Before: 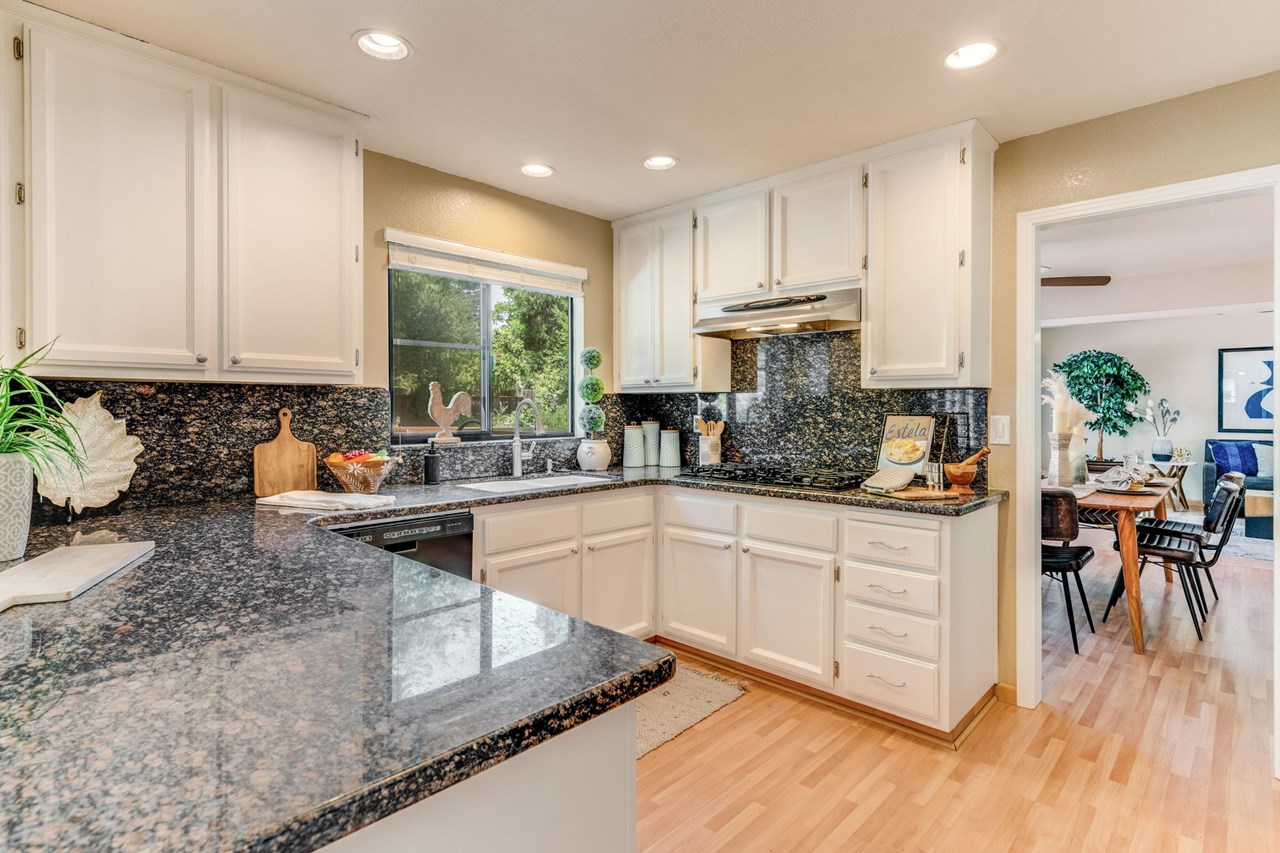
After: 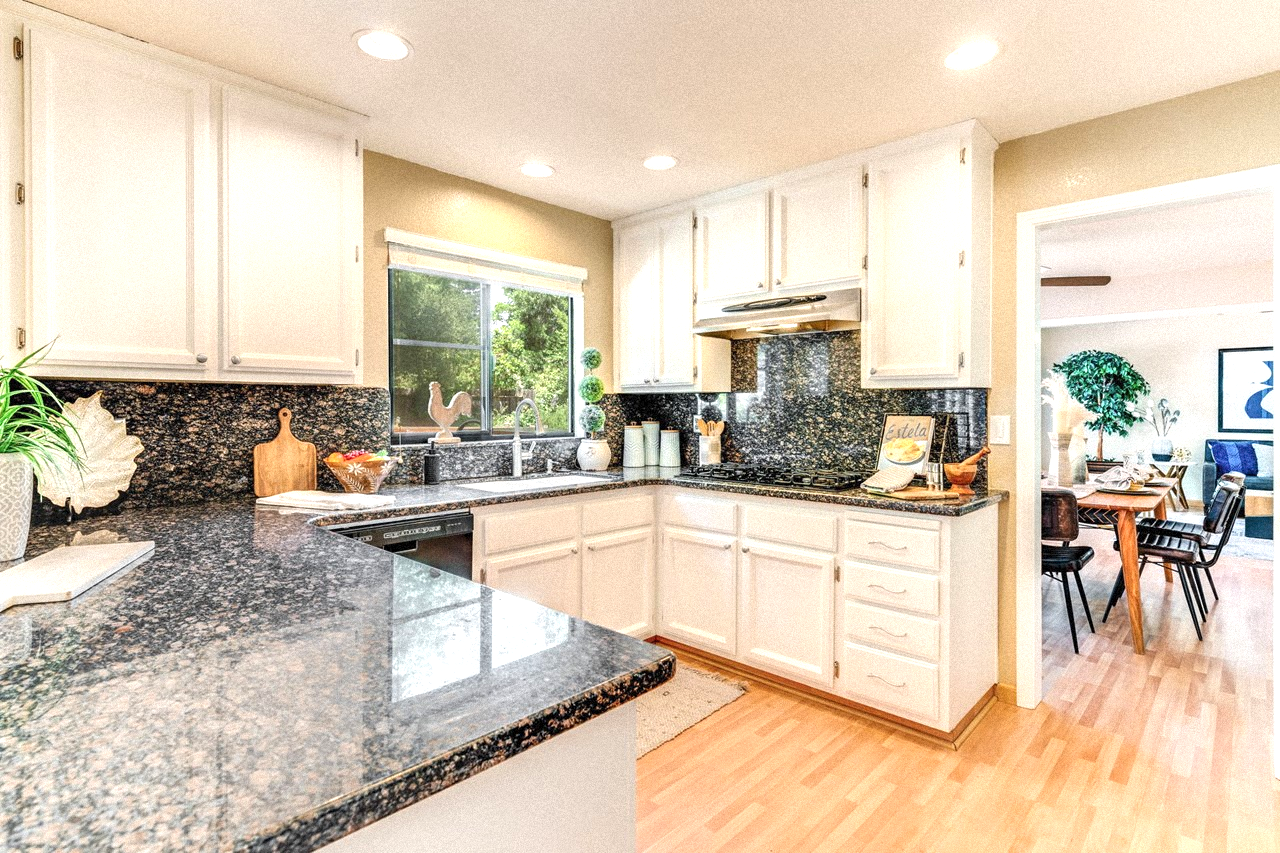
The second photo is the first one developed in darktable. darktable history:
exposure: black level correction 0, exposure 0.7 EV, compensate exposure bias true, compensate highlight preservation false
grain: mid-tones bias 0%
